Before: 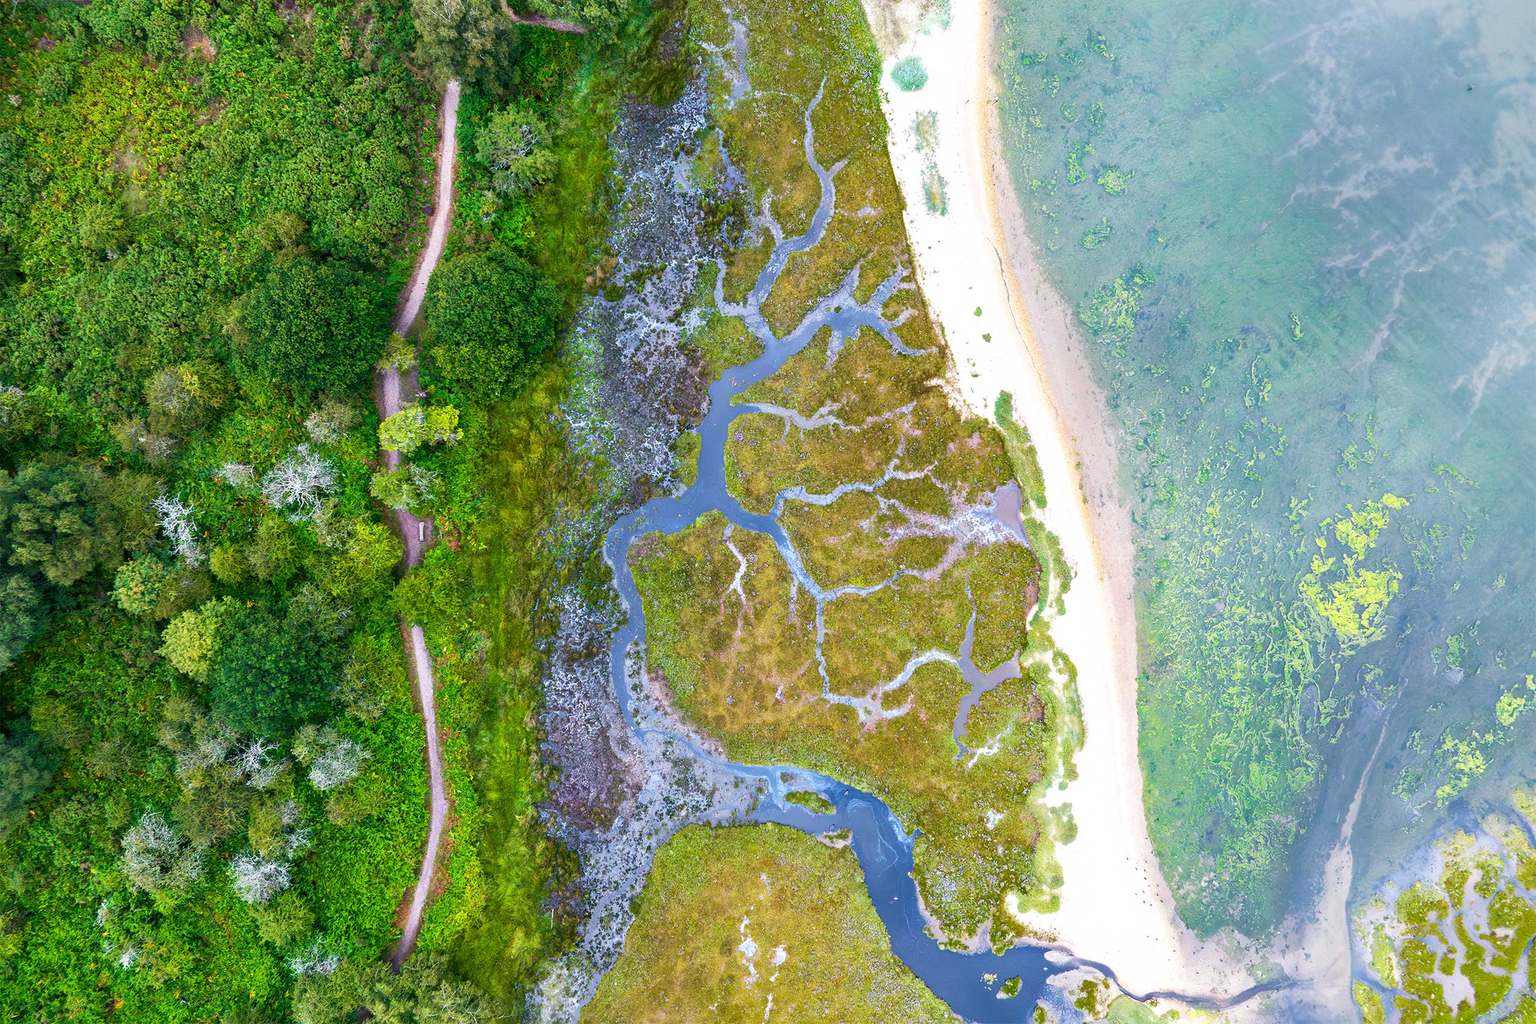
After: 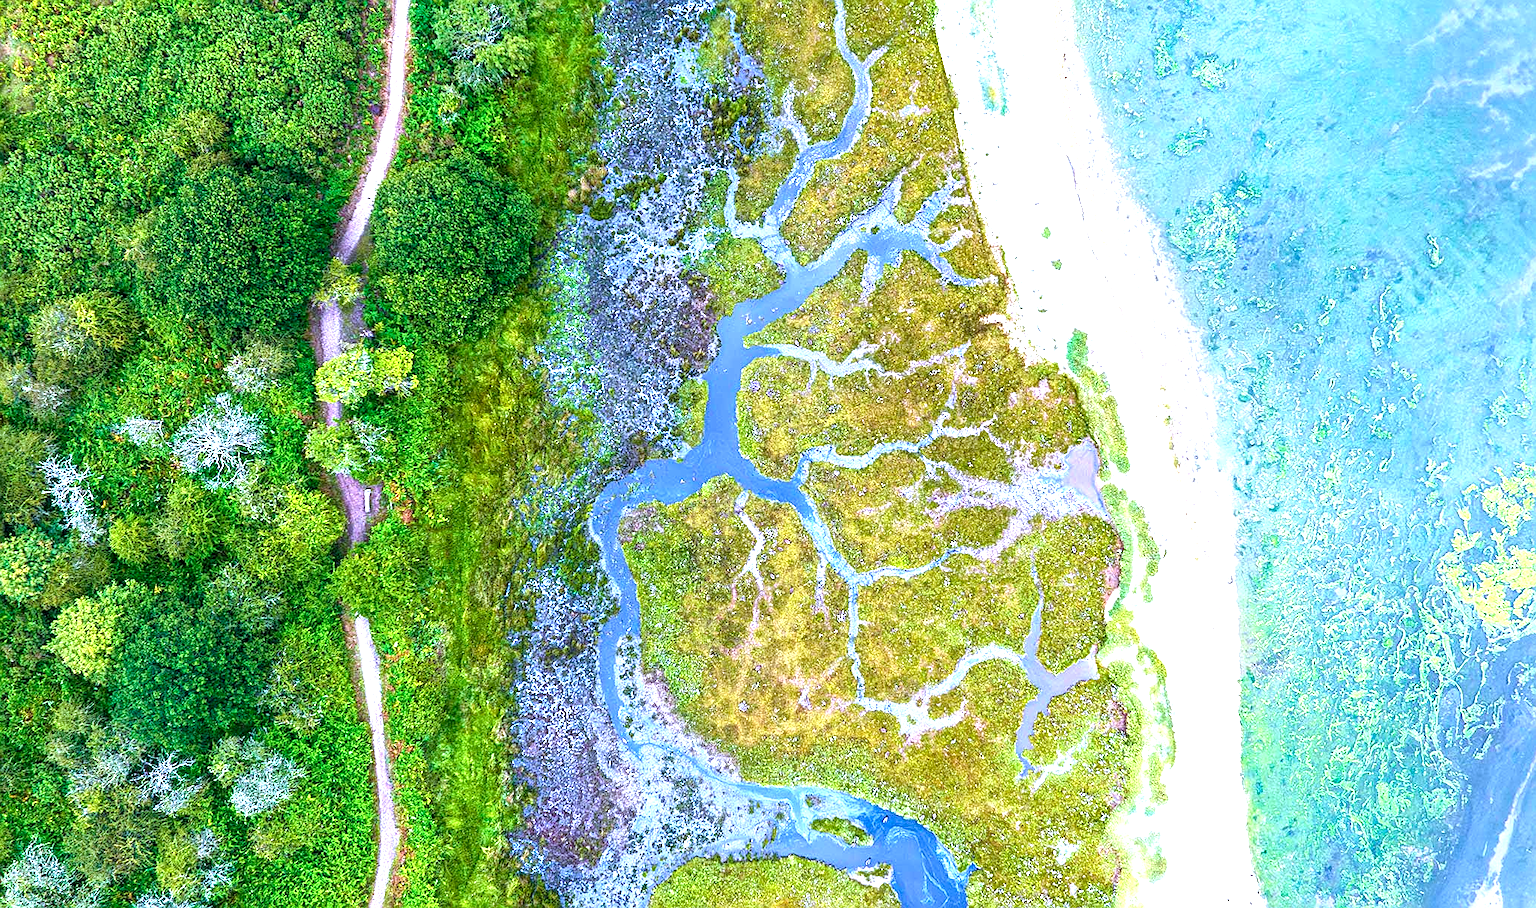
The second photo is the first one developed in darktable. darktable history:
crop: left 7.856%, top 11.836%, right 10.12%, bottom 15.387%
sharpen: amount 0.575
color calibration: illuminant as shot in camera, x 0.369, y 0.376, temperature 4328.46 K, gamut compression 3
local contrast: on, module defaults
white balance: red 0.98, blue 1.034
color balance rgb: perceptual saturation grading › global saturation 20%, global vibrance 20%
exposure: black level correction -0.001, exposure 0.9 EV, compensate exposure bias true, compensate highlight preservation false
